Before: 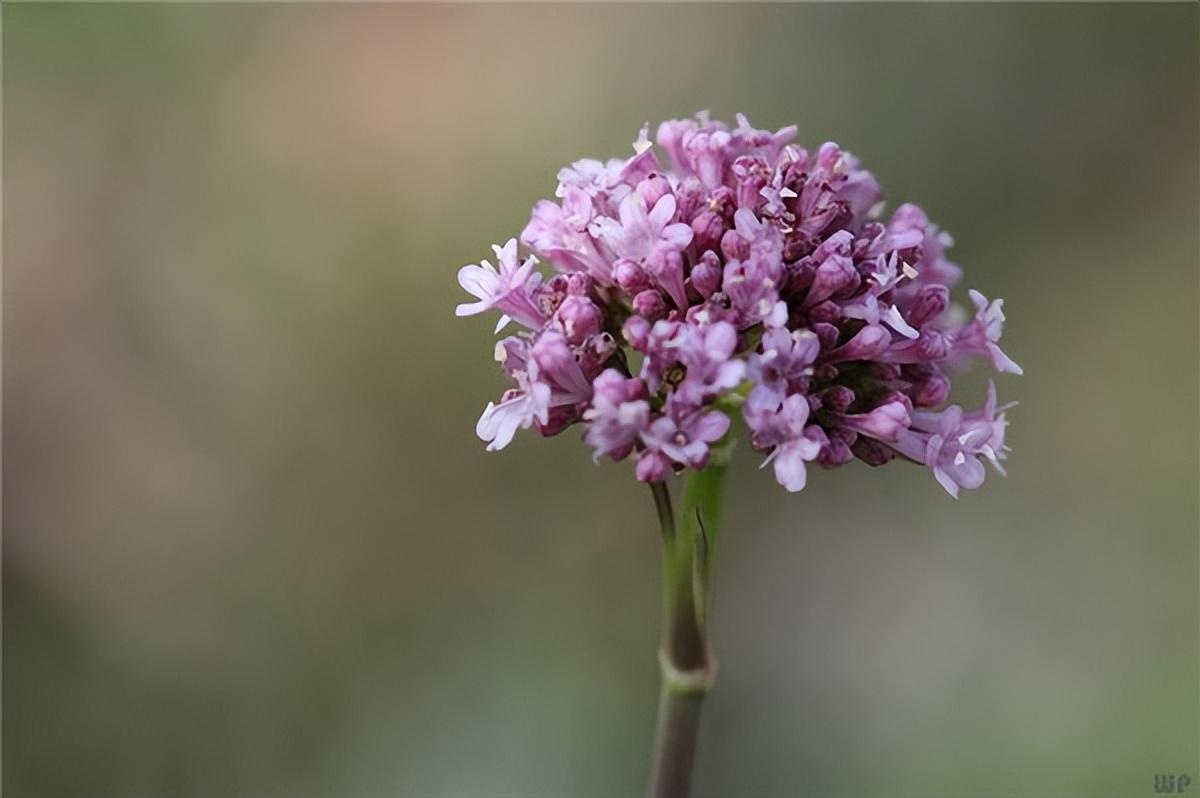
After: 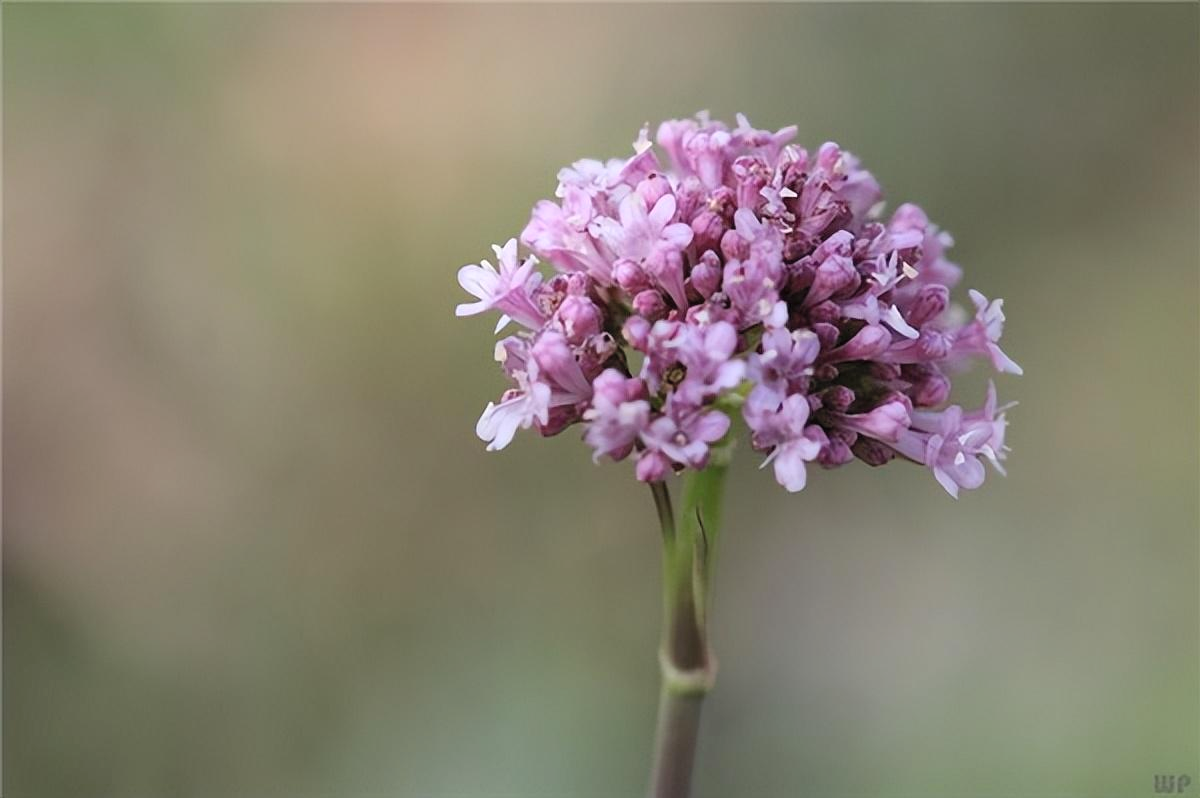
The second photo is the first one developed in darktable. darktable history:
tone equalizer: on, module defaults
contrast brightness saturation: brightness 0.13
